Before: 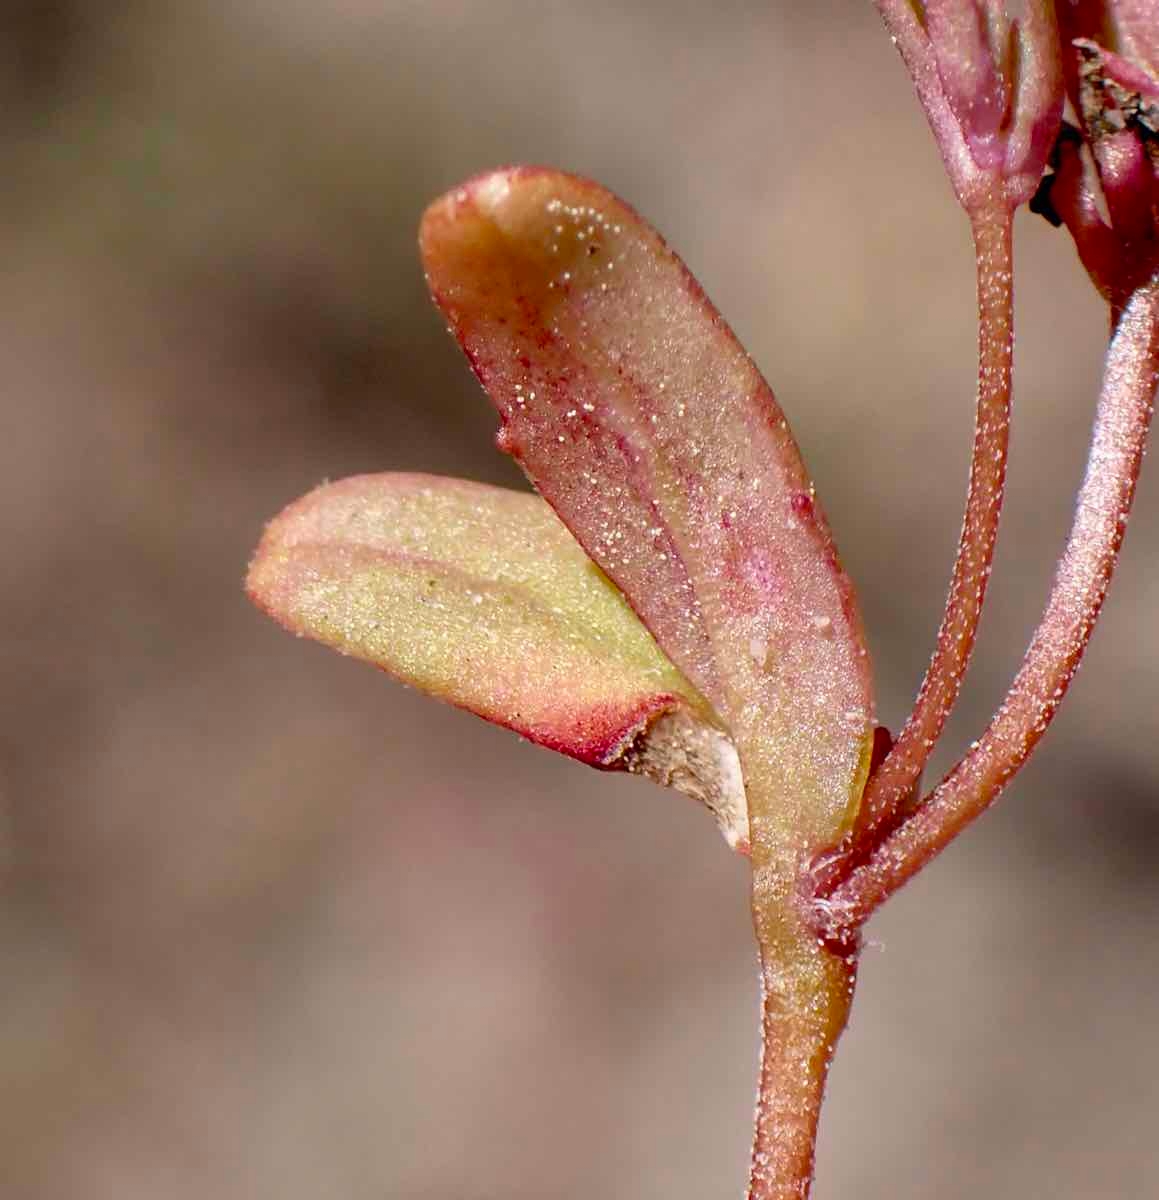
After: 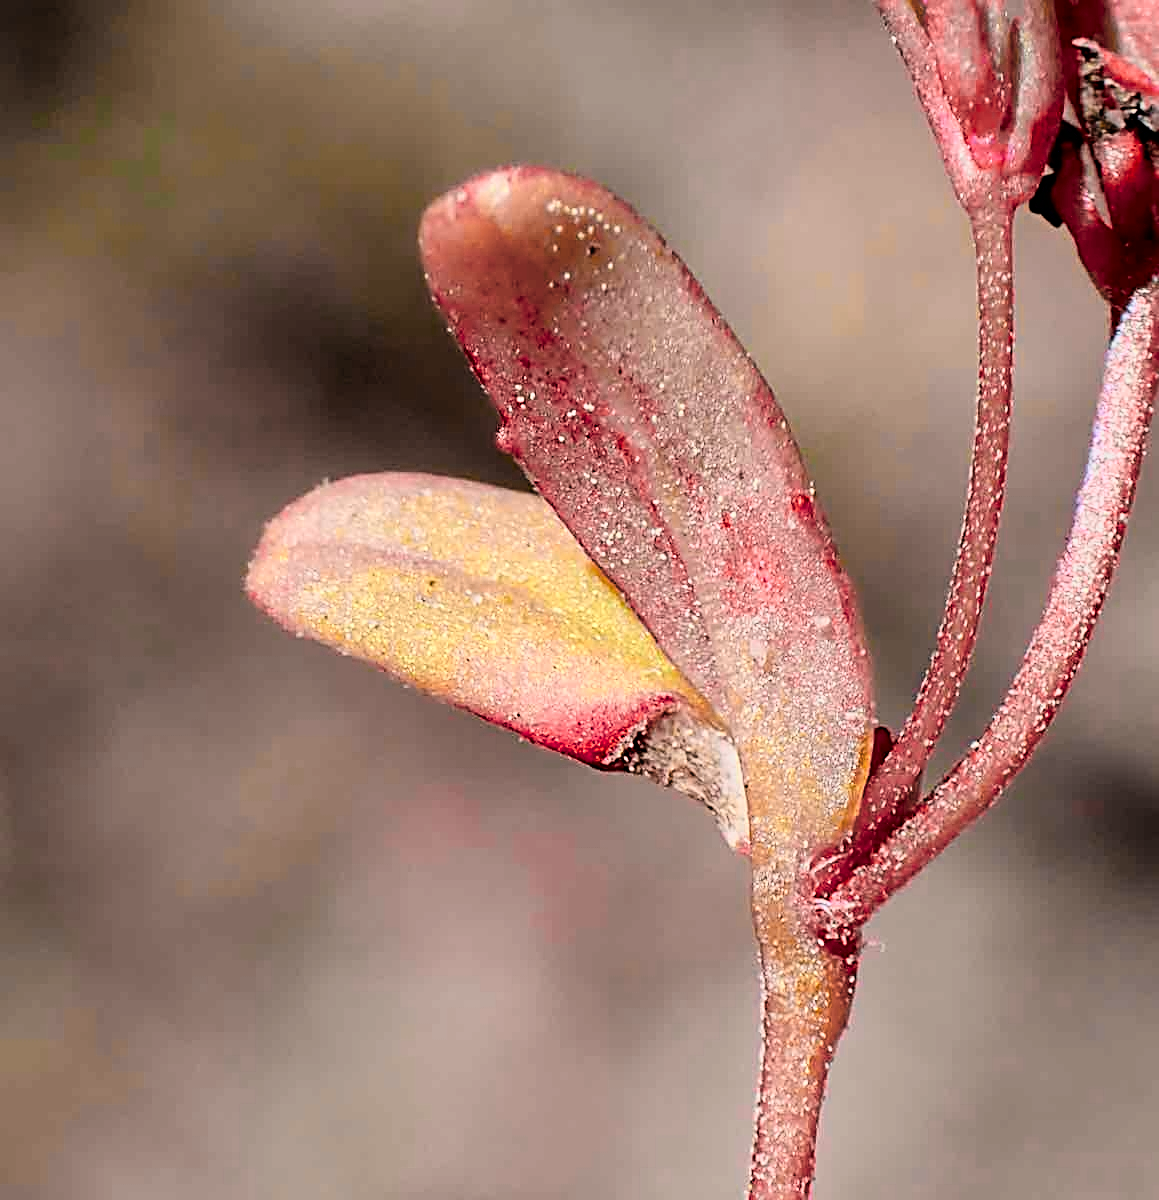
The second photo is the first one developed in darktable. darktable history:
sharpen: radius 2.584, amount 0.688
color zones: curves: ch0 [(0.257, 0.558) (0.75, 0.565)]; ch1 [(0.004, 0.857) (0.14, 0.416) (0.257, 0.695) (0.442, 0.032) (0.736, 0.266) (0.891, 0.741)]; ch2 [(0, 0.623) (0.112, 0.436) (0.271, 0.474) (0.516, 0.64) (0.743, 0.286)]
filmic rgb: hardness 4.17, contrast 1.364, color science v6 (2022)
